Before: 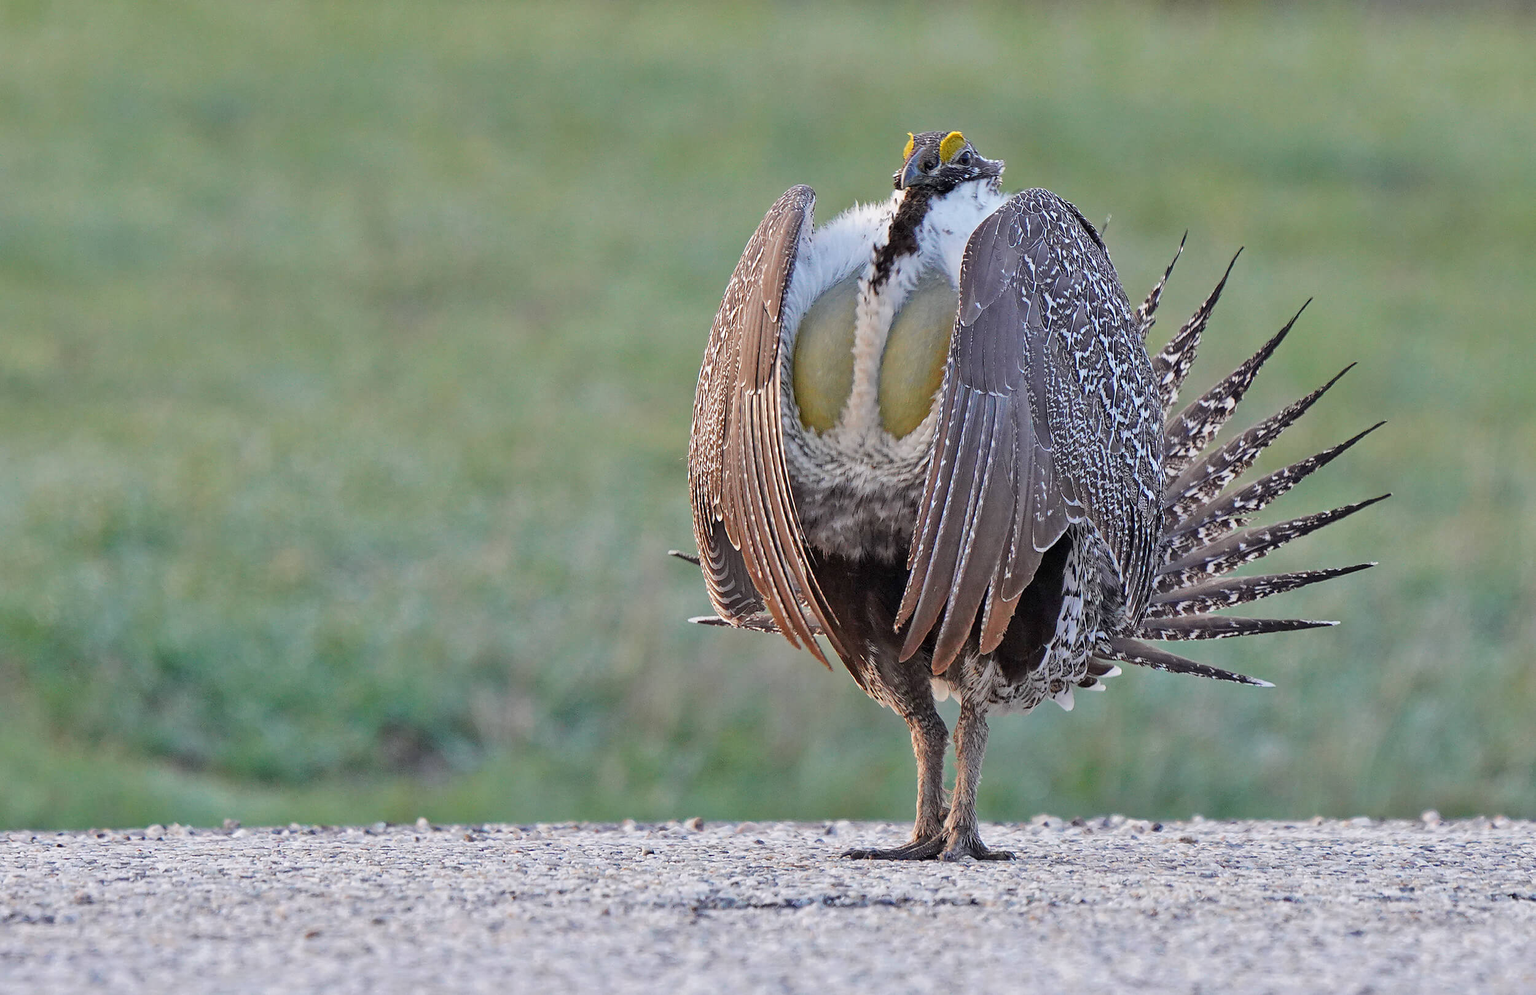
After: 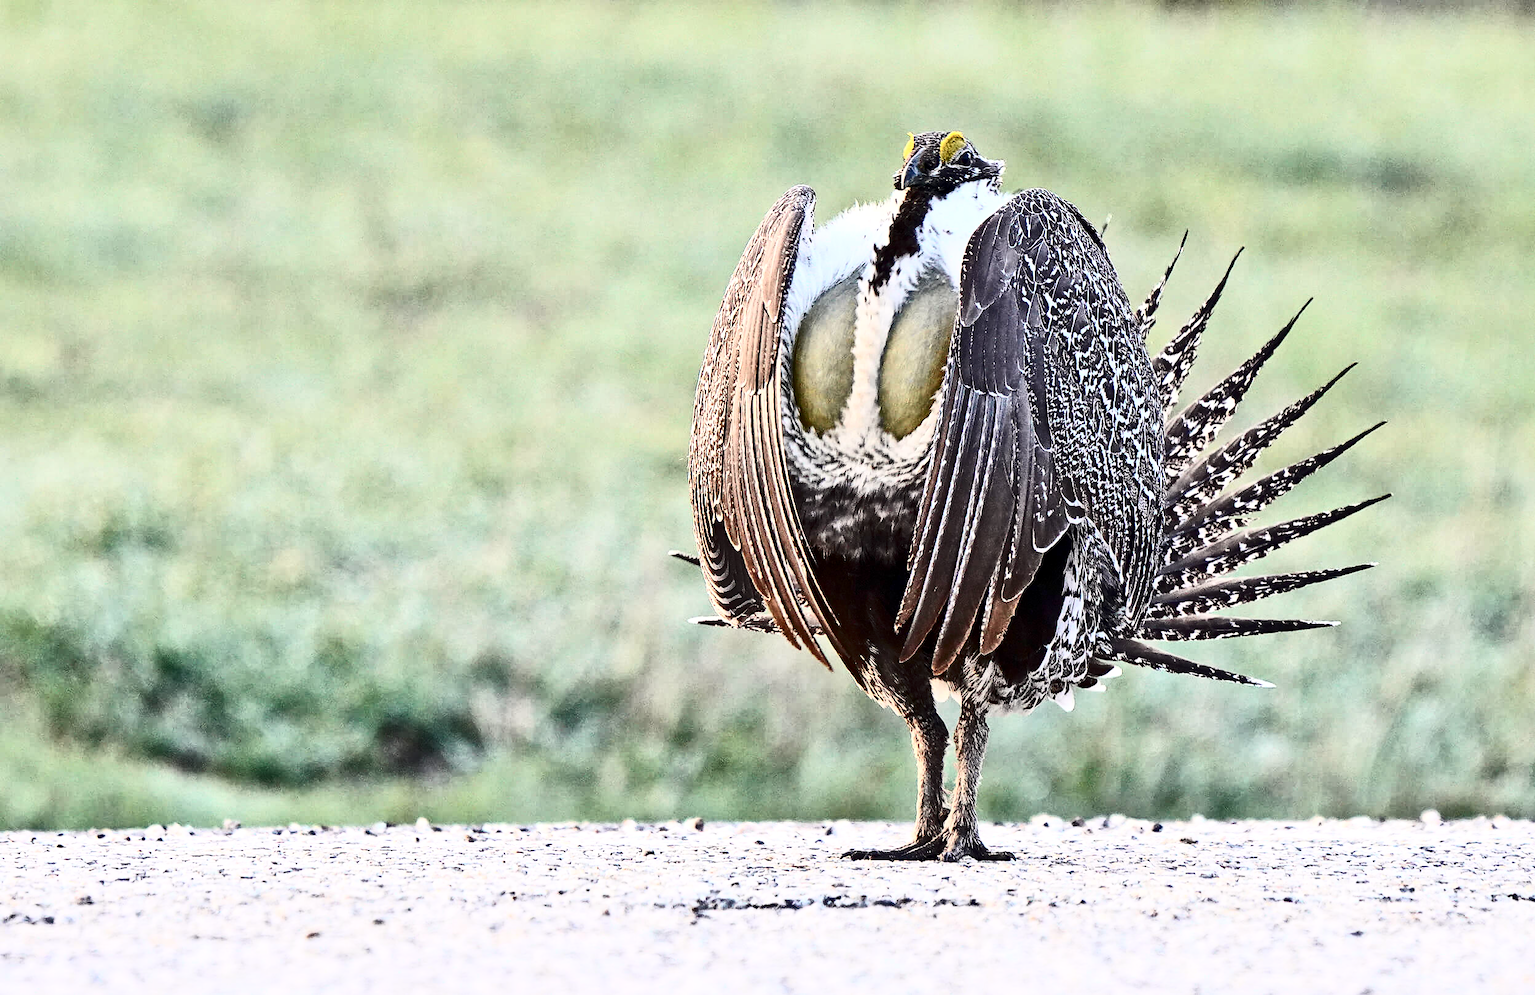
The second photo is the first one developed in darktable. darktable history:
contrast brightness saturation: contrast 0.936, brightness 0.193
color correction: highlights b* 2.98
local contrast: mode bilateral grid, contrast 21, coarseness 49, detail 119%, midtone range 0.2
